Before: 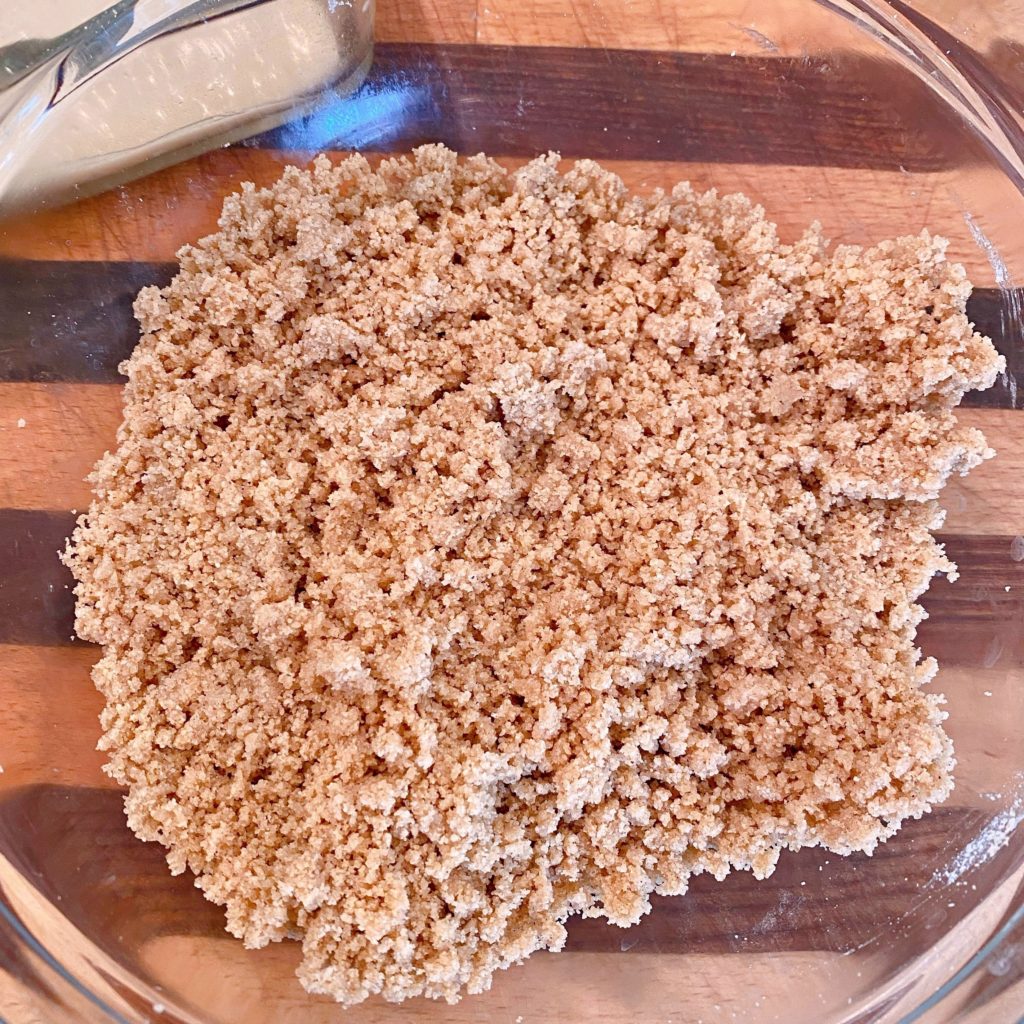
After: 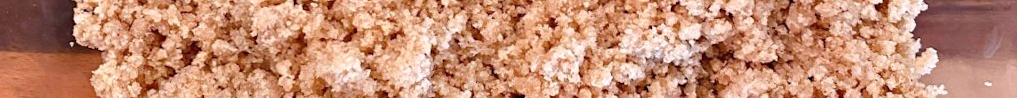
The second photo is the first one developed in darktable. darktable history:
levels: levels [0.031, 0.5, 0.969]
crop and rotate: top 59.084%, bottom 30.916%
rotate and perspective: rotation -1°, crop left 0.011, crop right 0.989, crop top 0.025, crop bottom 0.975
